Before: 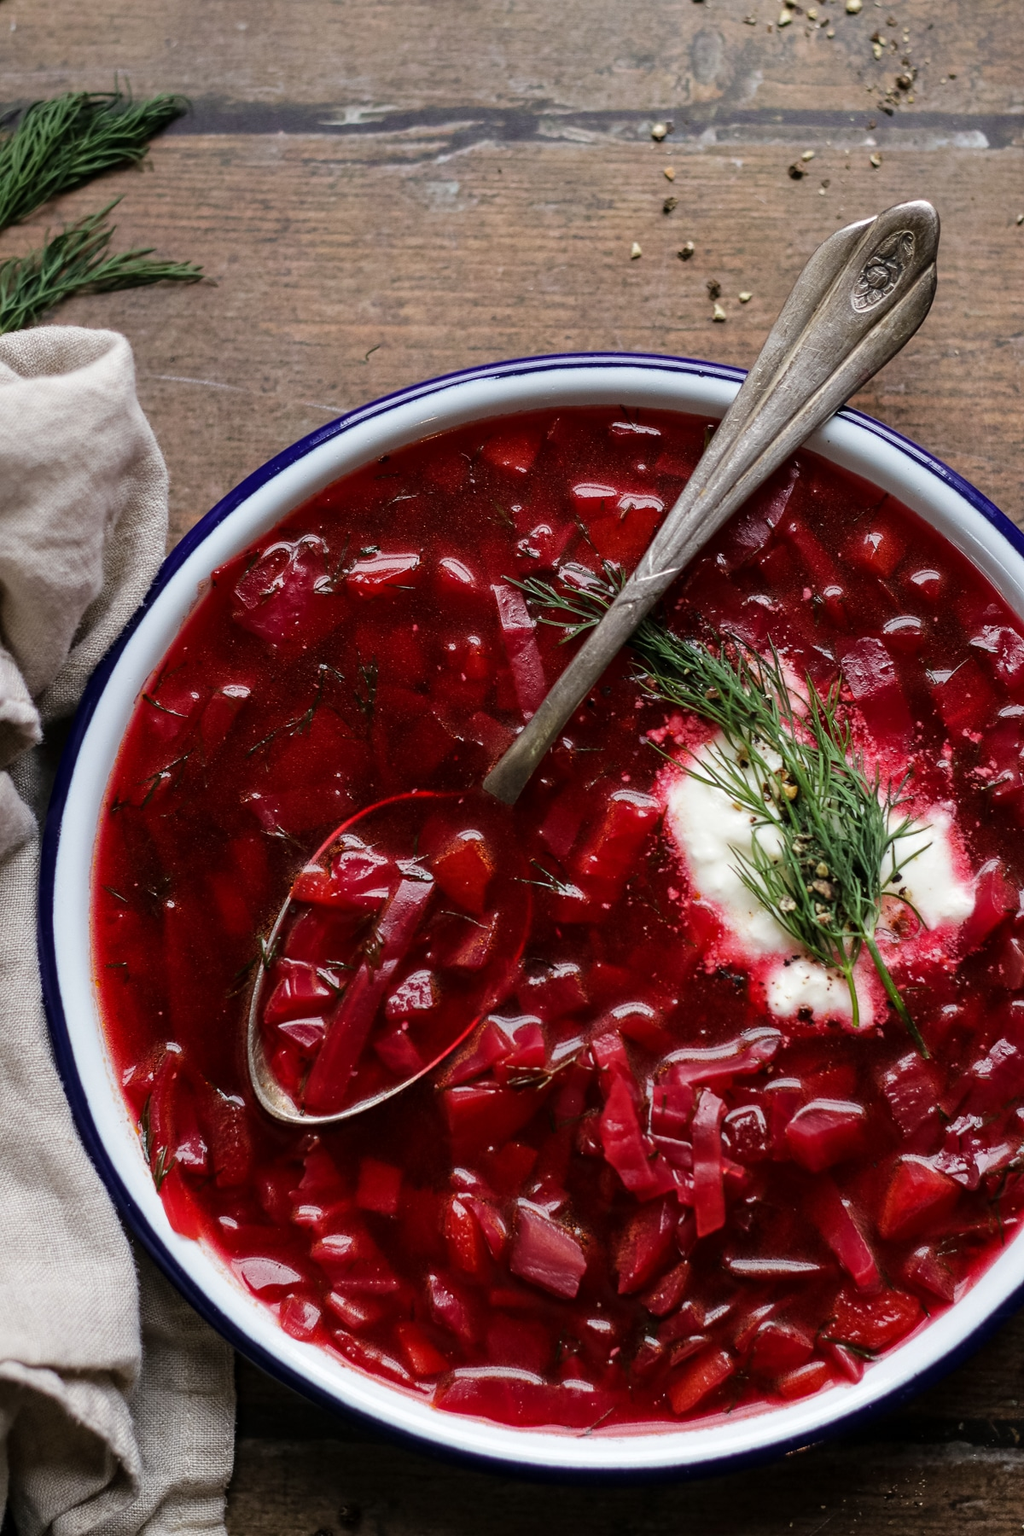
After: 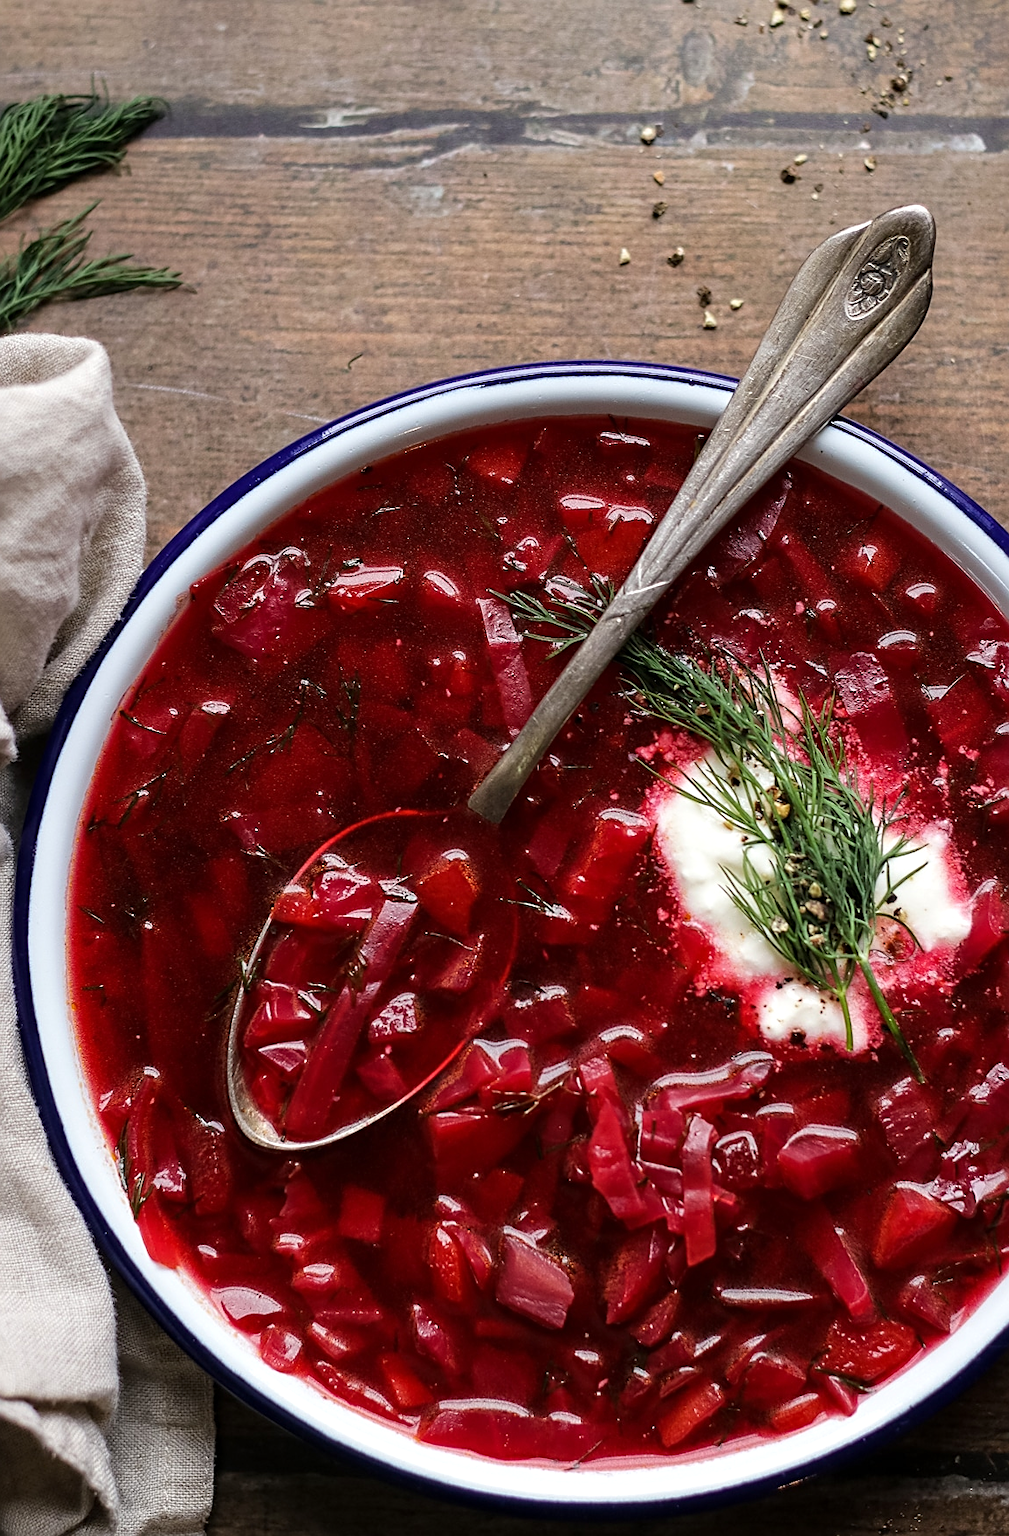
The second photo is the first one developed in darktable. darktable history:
crop and rotate: left 2.536%, right 1.107%, bottom 2.246%
exposure: exposure 0.207 EV, compensate highlight preservation false
sharpen: on, module defaults
